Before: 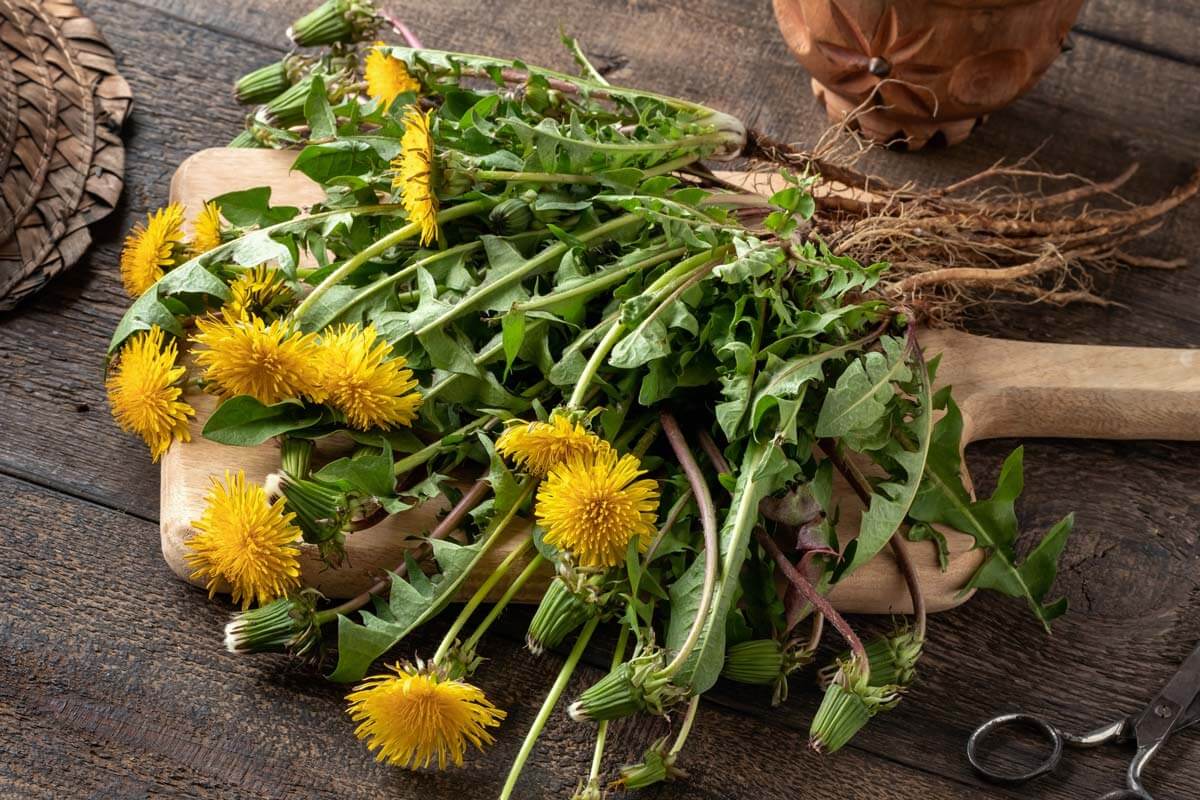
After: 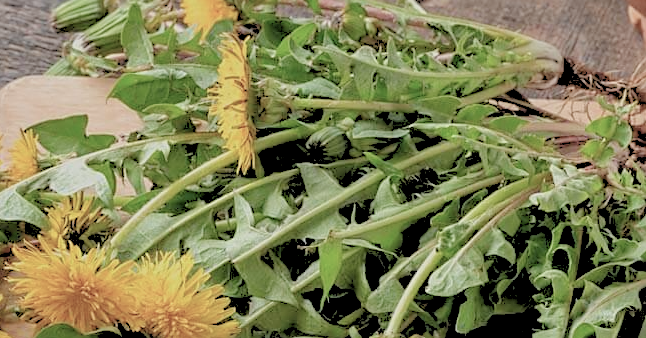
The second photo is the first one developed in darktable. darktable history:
tone equalizer: -8 EV 0.25 EV, -7 EV 0.417 EV, -6 EV 0.417 EV, -5 EV 0.25 EV, -3 EV -0.25 EV, -2 EV -0.417 EV, -1 EV -0.417 EV, +0 EV -0.25 EV, edges refinement/feathering 500, mask exposure compensation -1.57 EV, preserve details guided filter
crop: left 15.306%, top 9.065%, right 30.789%, bottom 48.638%
sharpen: on, module defaults
color balance rgb: perceptual saturation grading › global saturation -27.94%, hue shift -2.27°, contrast -21.26%
rgb levels: levels [[0.027, 0.429, 0.996], [0, 0.5, 1], [0, 0.5, 1]]
